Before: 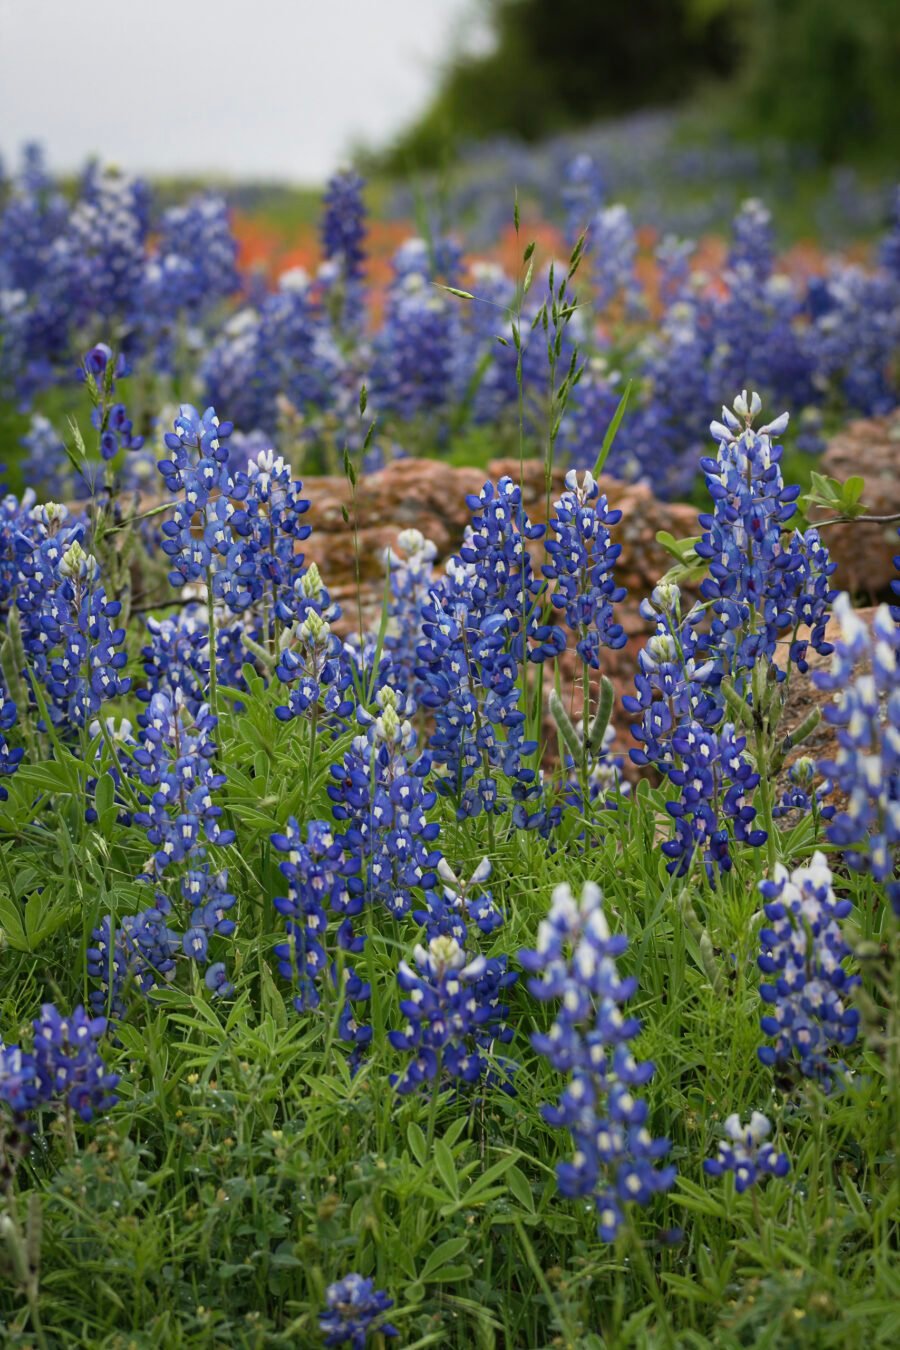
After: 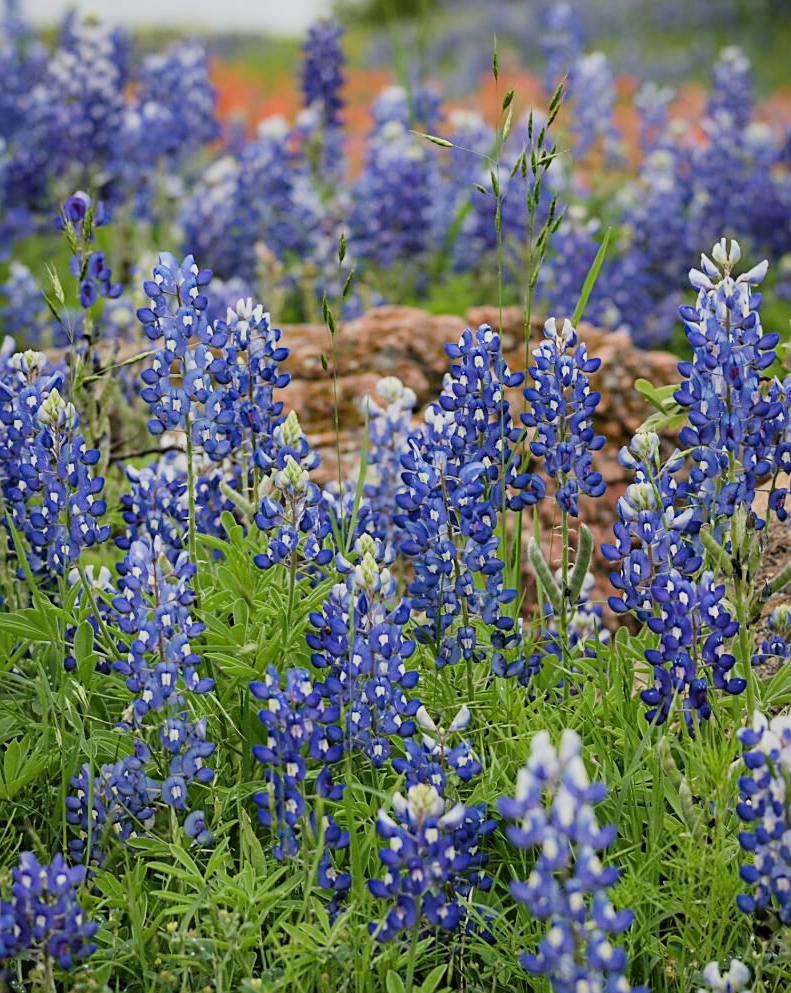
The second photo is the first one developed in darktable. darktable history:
crop and rotate: left 2.425%, top 11.305%, right 9.6%, bottom 15.08%
sharpen: on, module defaults
filmic rgb: black relative exposure -7.65 EV, white relative exposure 4.56 EV, hardness 3.61
exposure: black level correction 0, exposure 0.5 EV, compensate exposure bias true, compensate highlight preservation false
